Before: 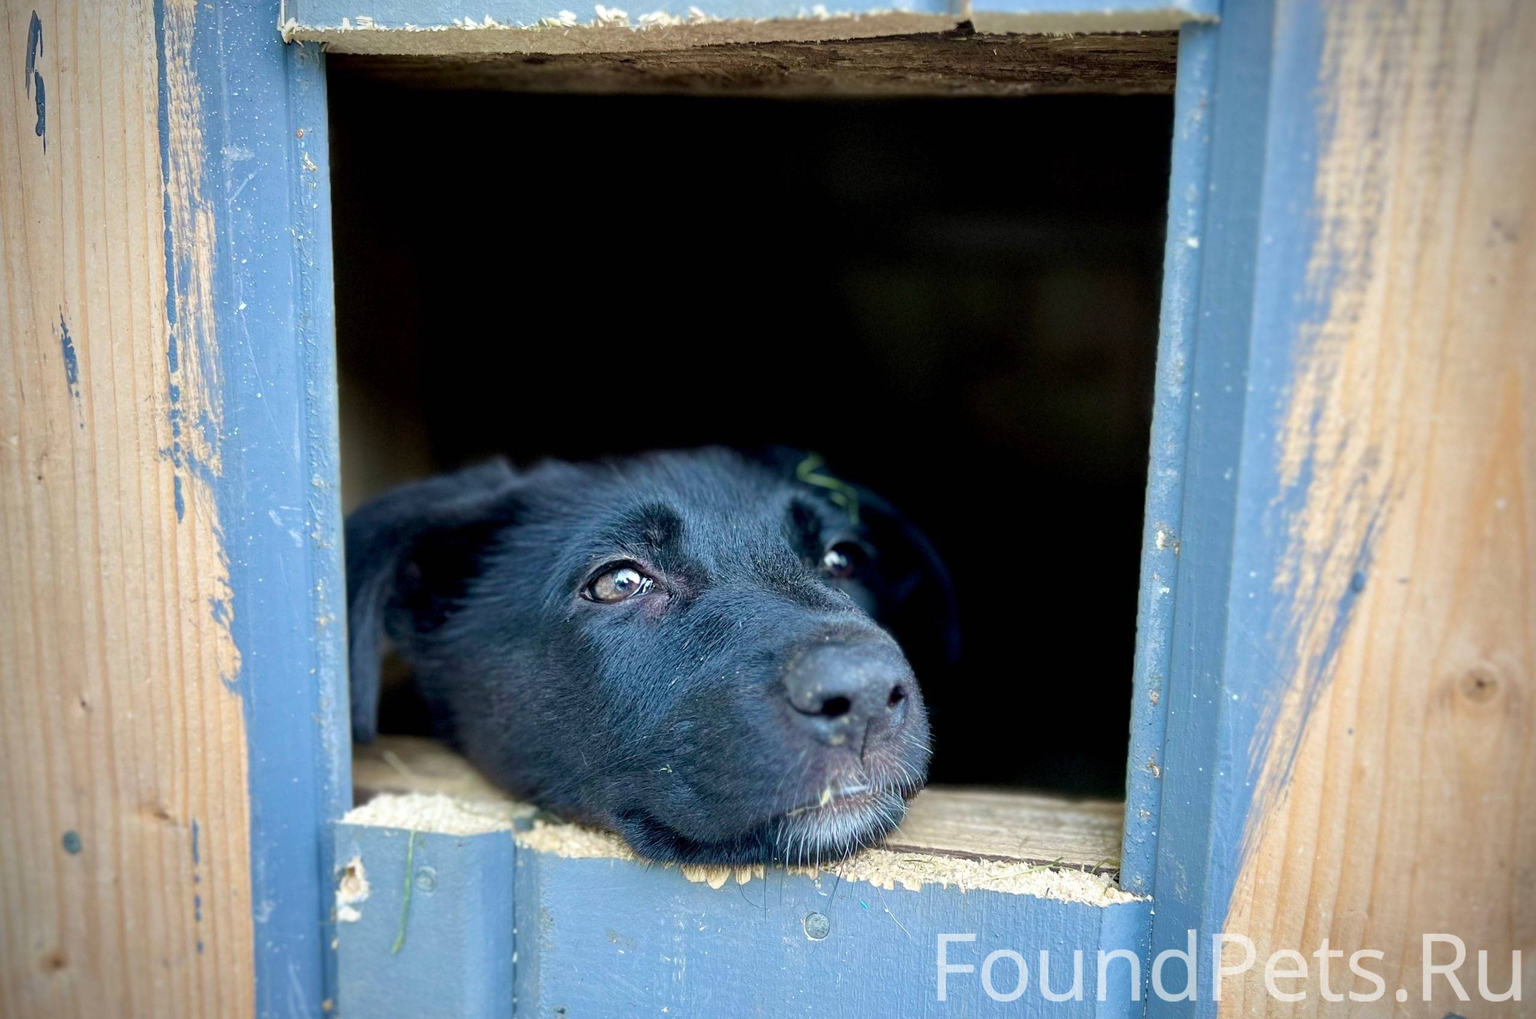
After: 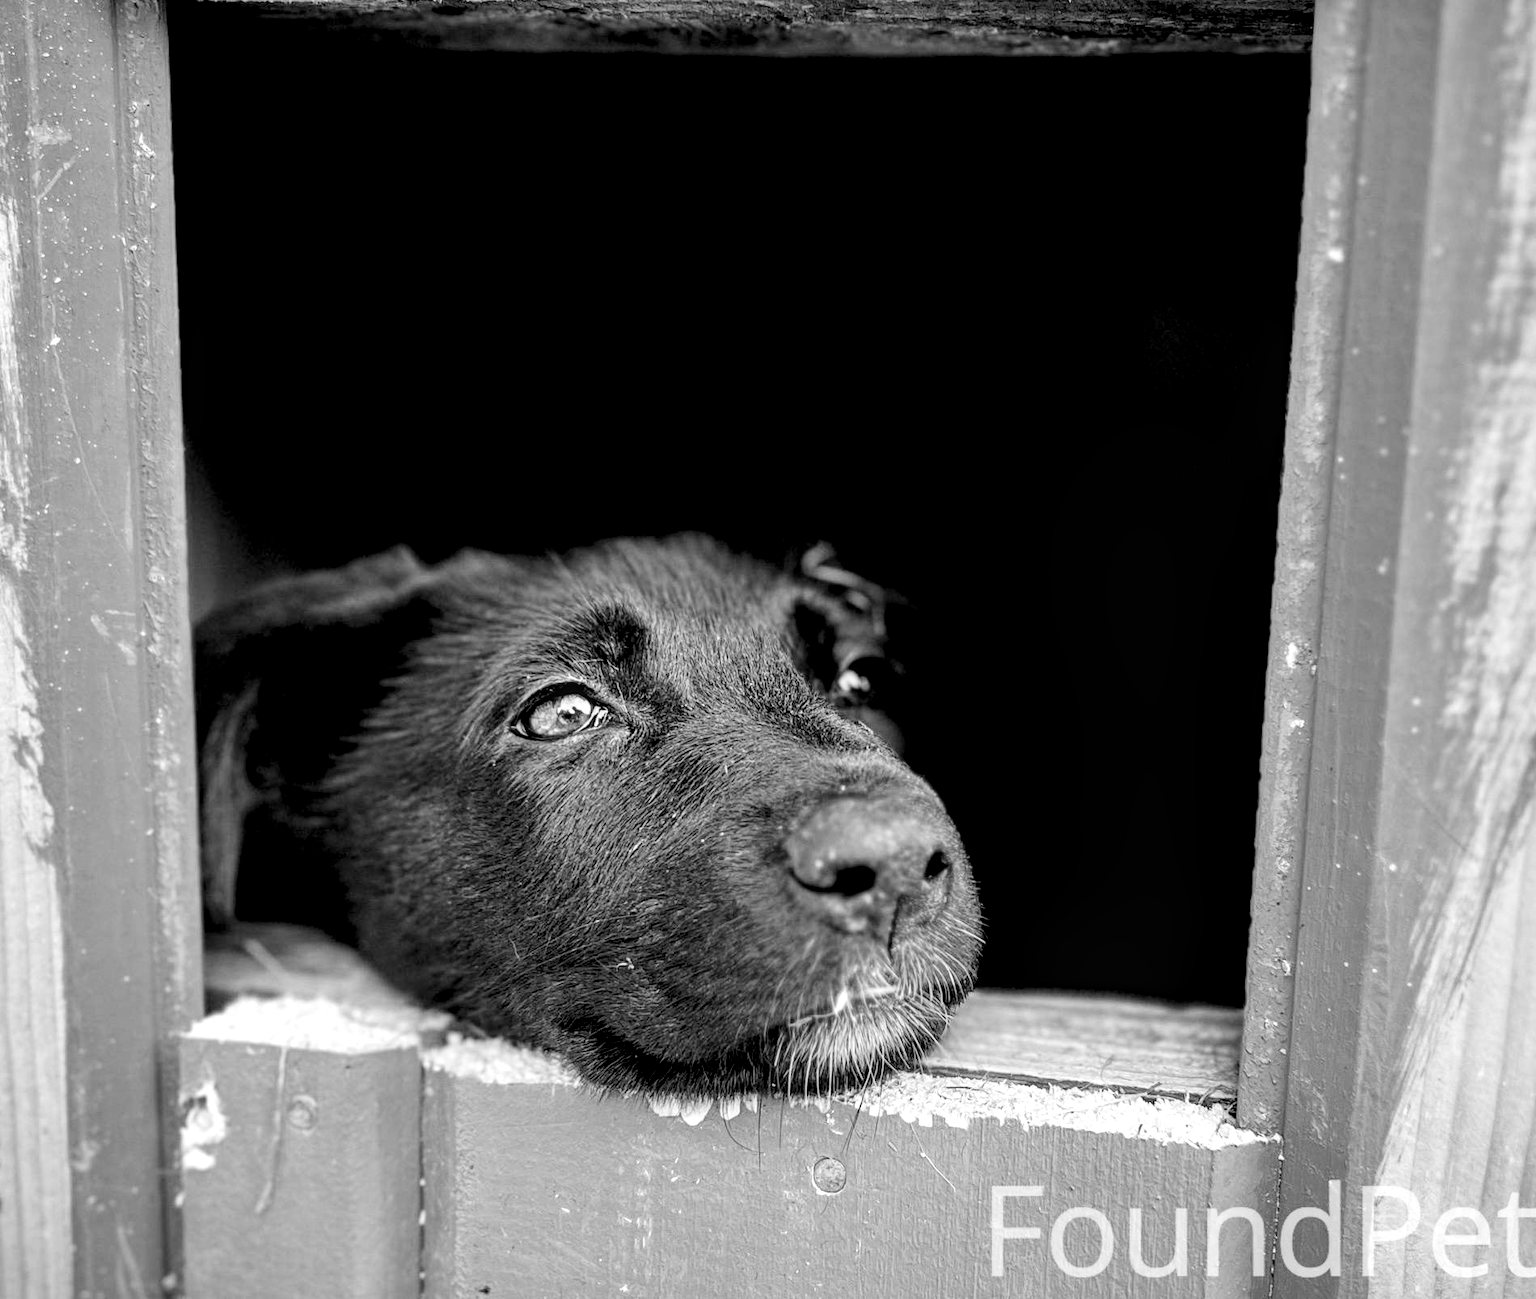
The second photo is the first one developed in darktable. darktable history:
exposure: black level correction 0.001, exposure 0.5 EV, compensate exposure bias true, compensate highlight preservation false
crop and rotate: left 13.15%, top 5.251%, right 12.609%
filmic rgb: black relative exposure -16 EV, white relative exposure 6.12 EV, hardness 5.22
levels: levels [0.052, 0.496, 0.908]
haze removal: compatibility mode true, adaptive false
white balance: emerald 1
local contrast: detail 144%
monochrome: on, module defaults
